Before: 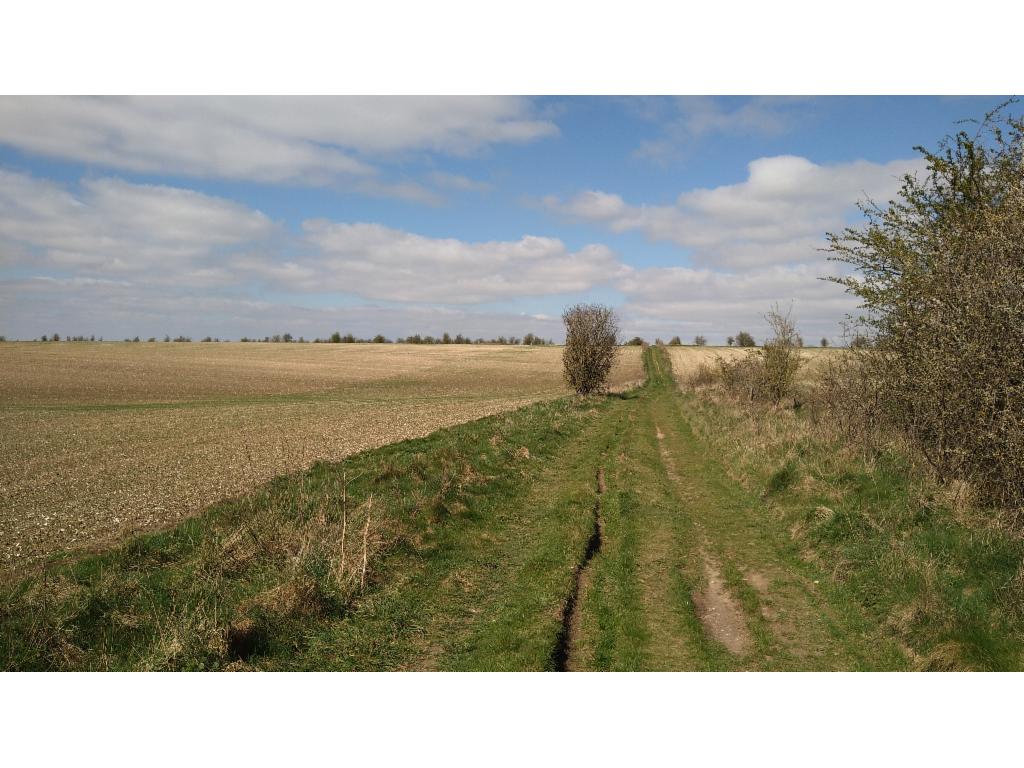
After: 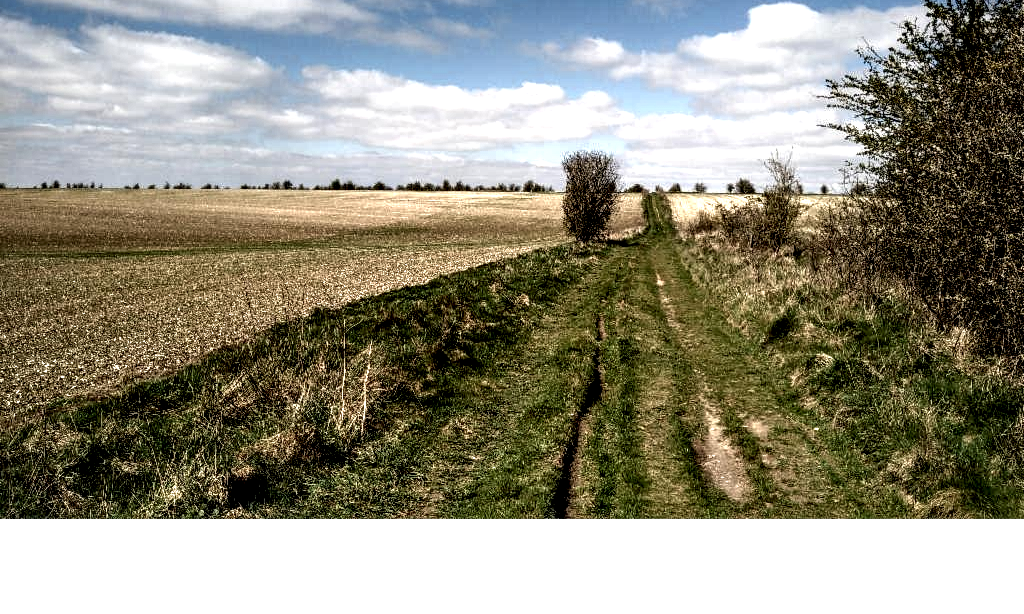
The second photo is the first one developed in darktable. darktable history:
crop and rotate: top 19.998%
local contrast: highlights 115%, shadows 42%, detail 293%
